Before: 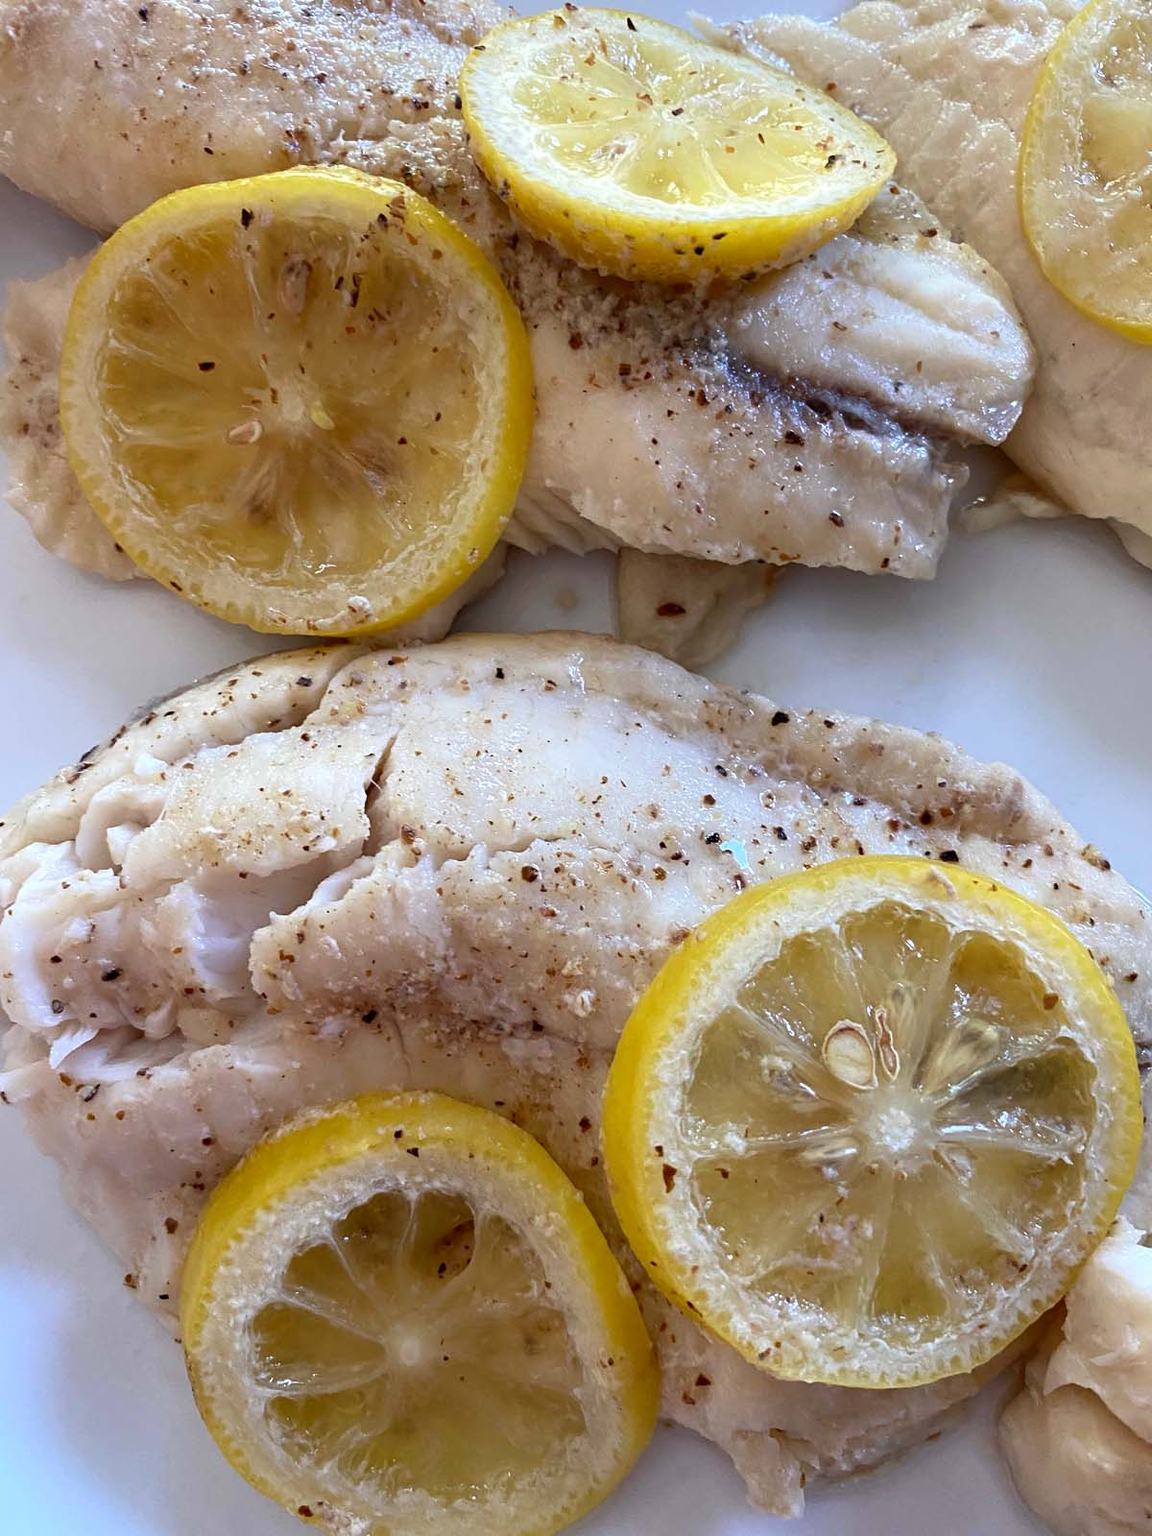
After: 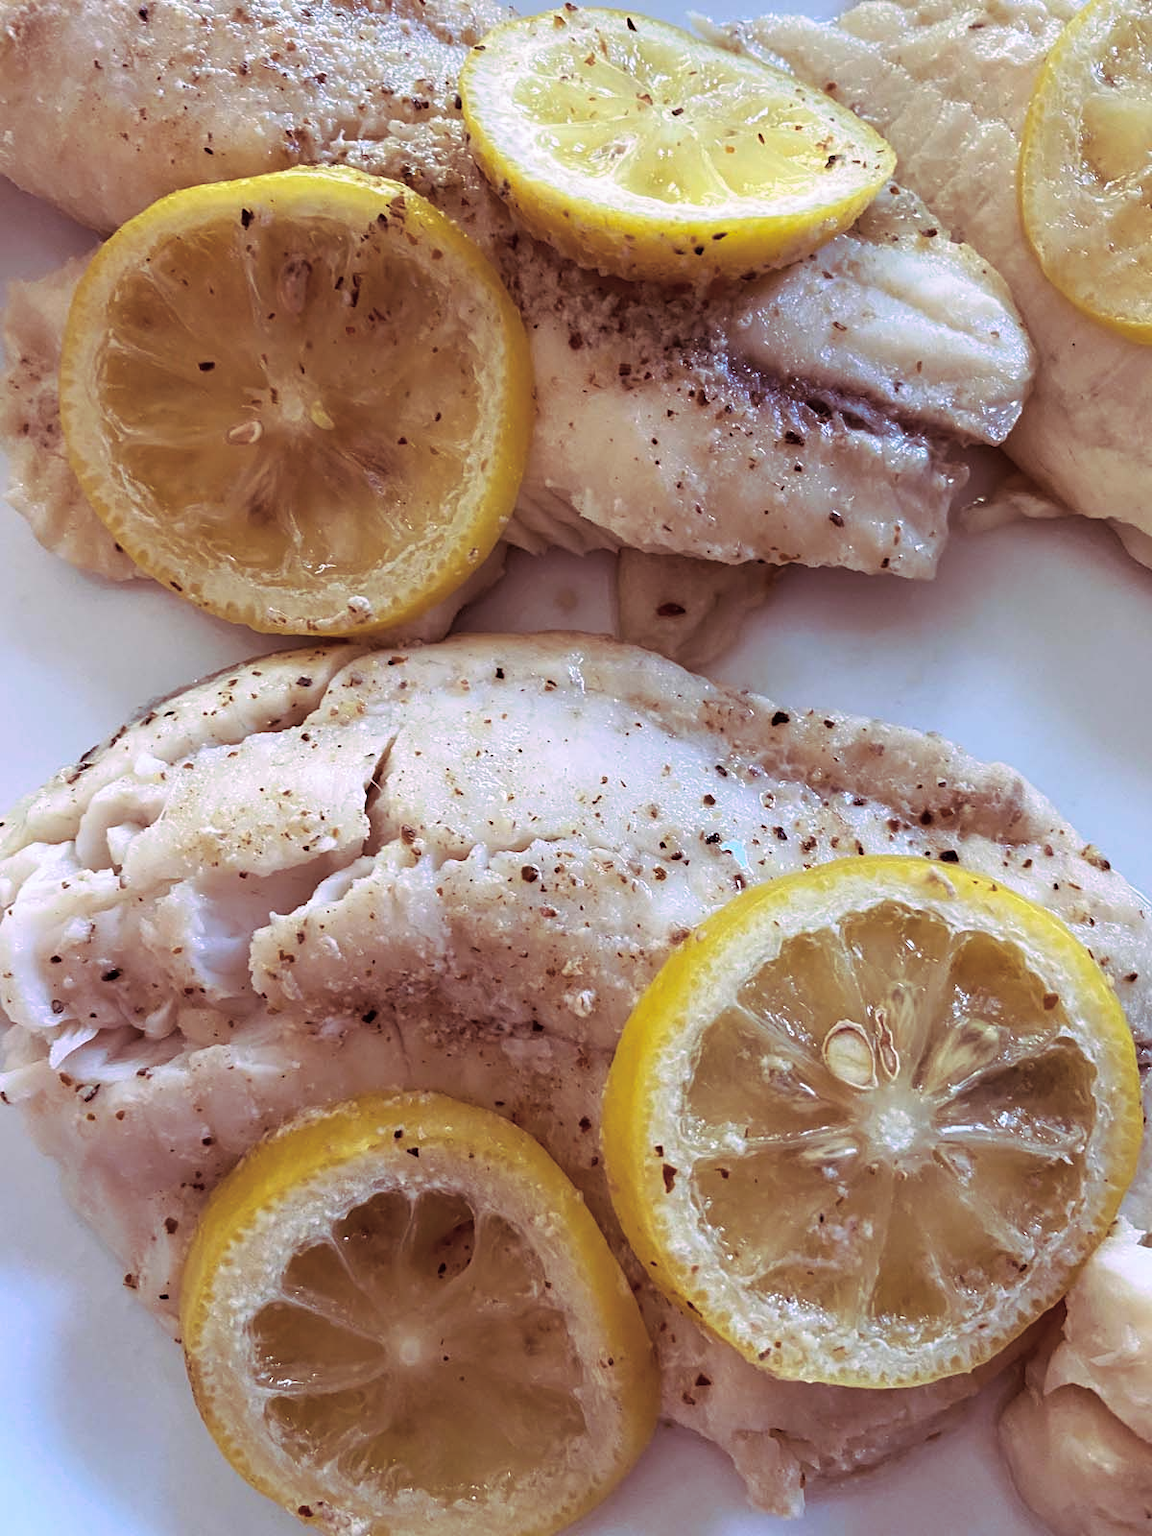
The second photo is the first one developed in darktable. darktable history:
white balance: emerald 1
split-toning: highlights › hue 298.8°, highlights › saturation 0.73, compress 41.76%
